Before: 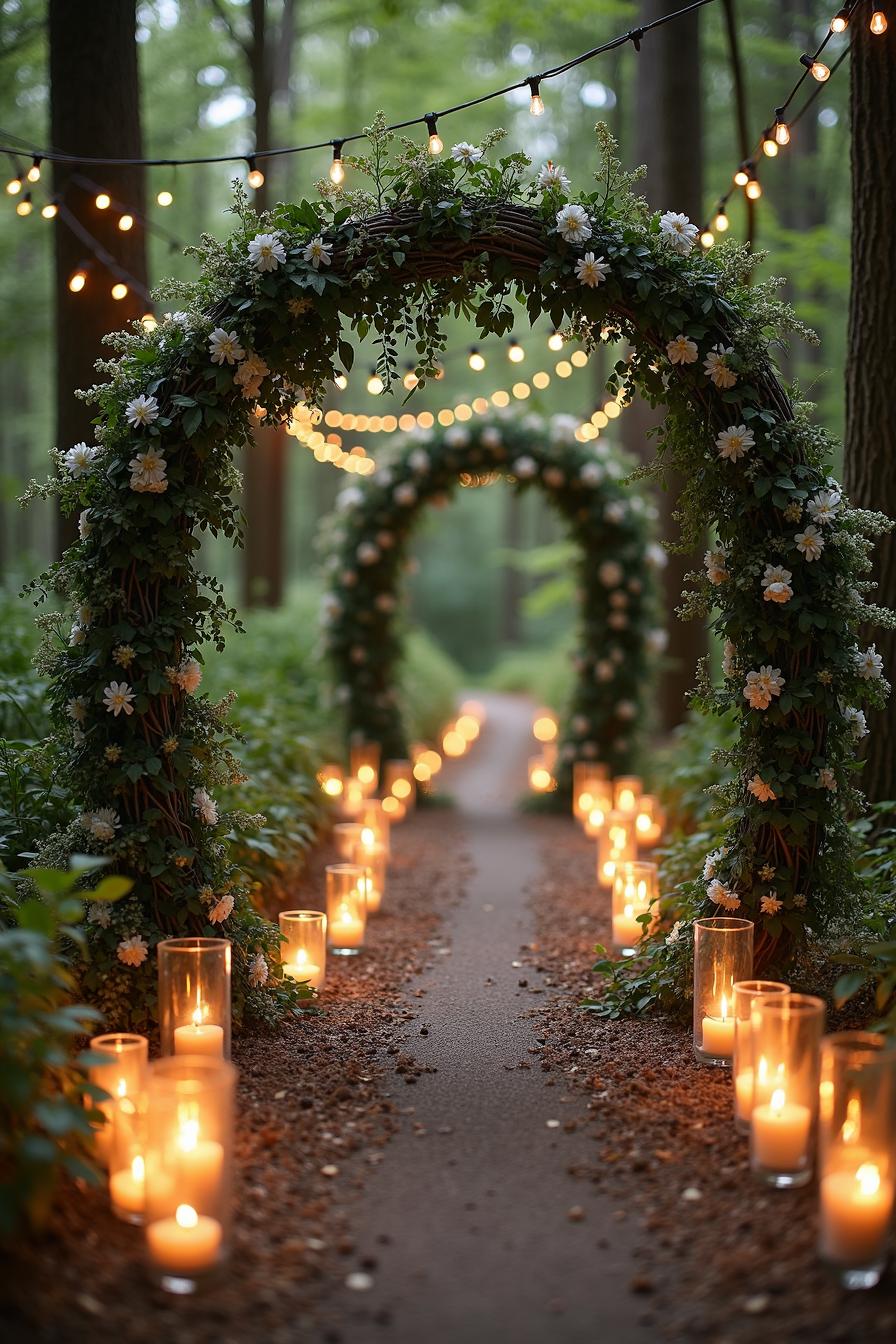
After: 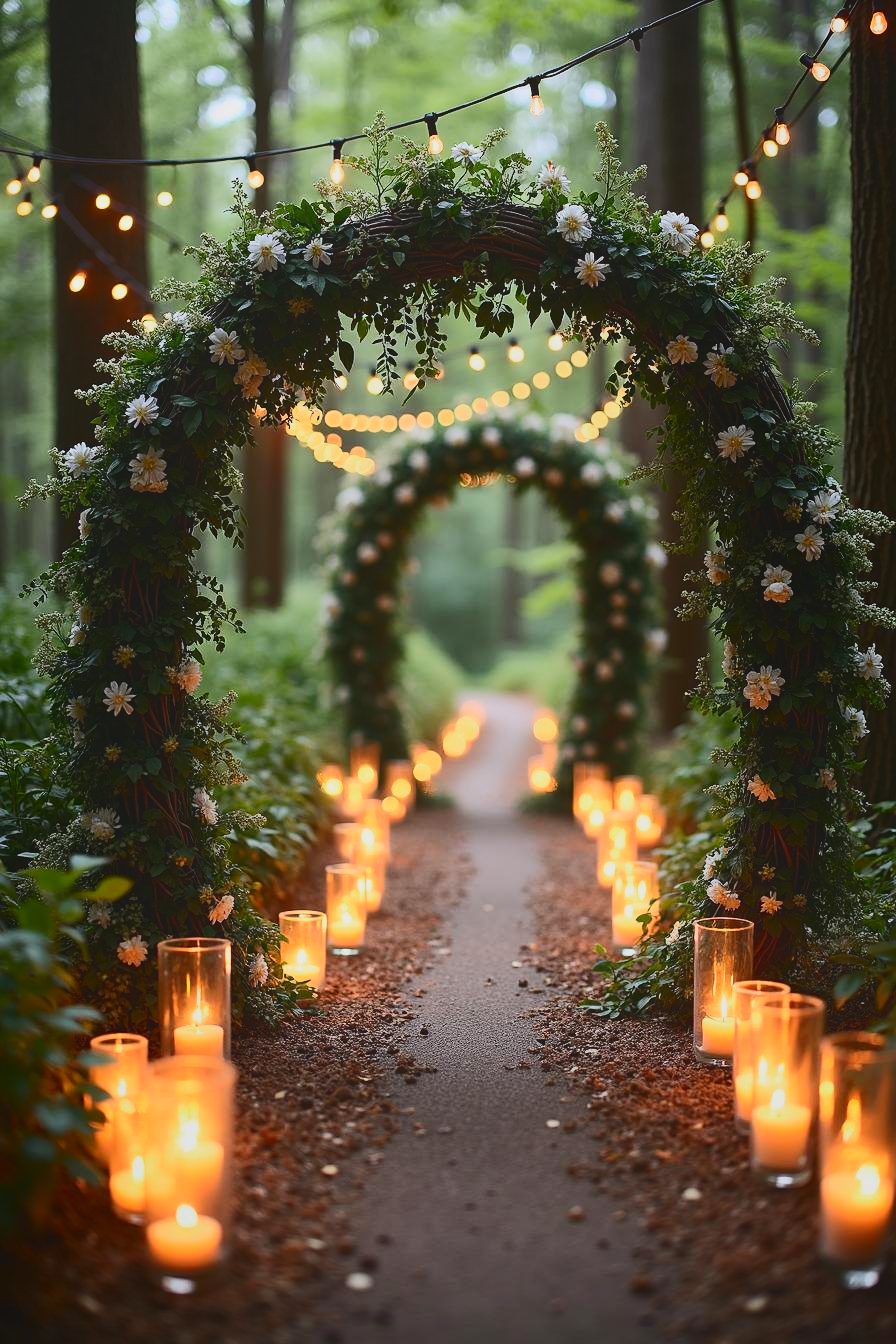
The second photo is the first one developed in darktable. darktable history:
exposure: black level correction 0, exposure 0.59 EV, compensate exposure bias true, compensate highlight preservation false
contrast brightness saturation: contrast 0.278
local contrast: detail 70%
